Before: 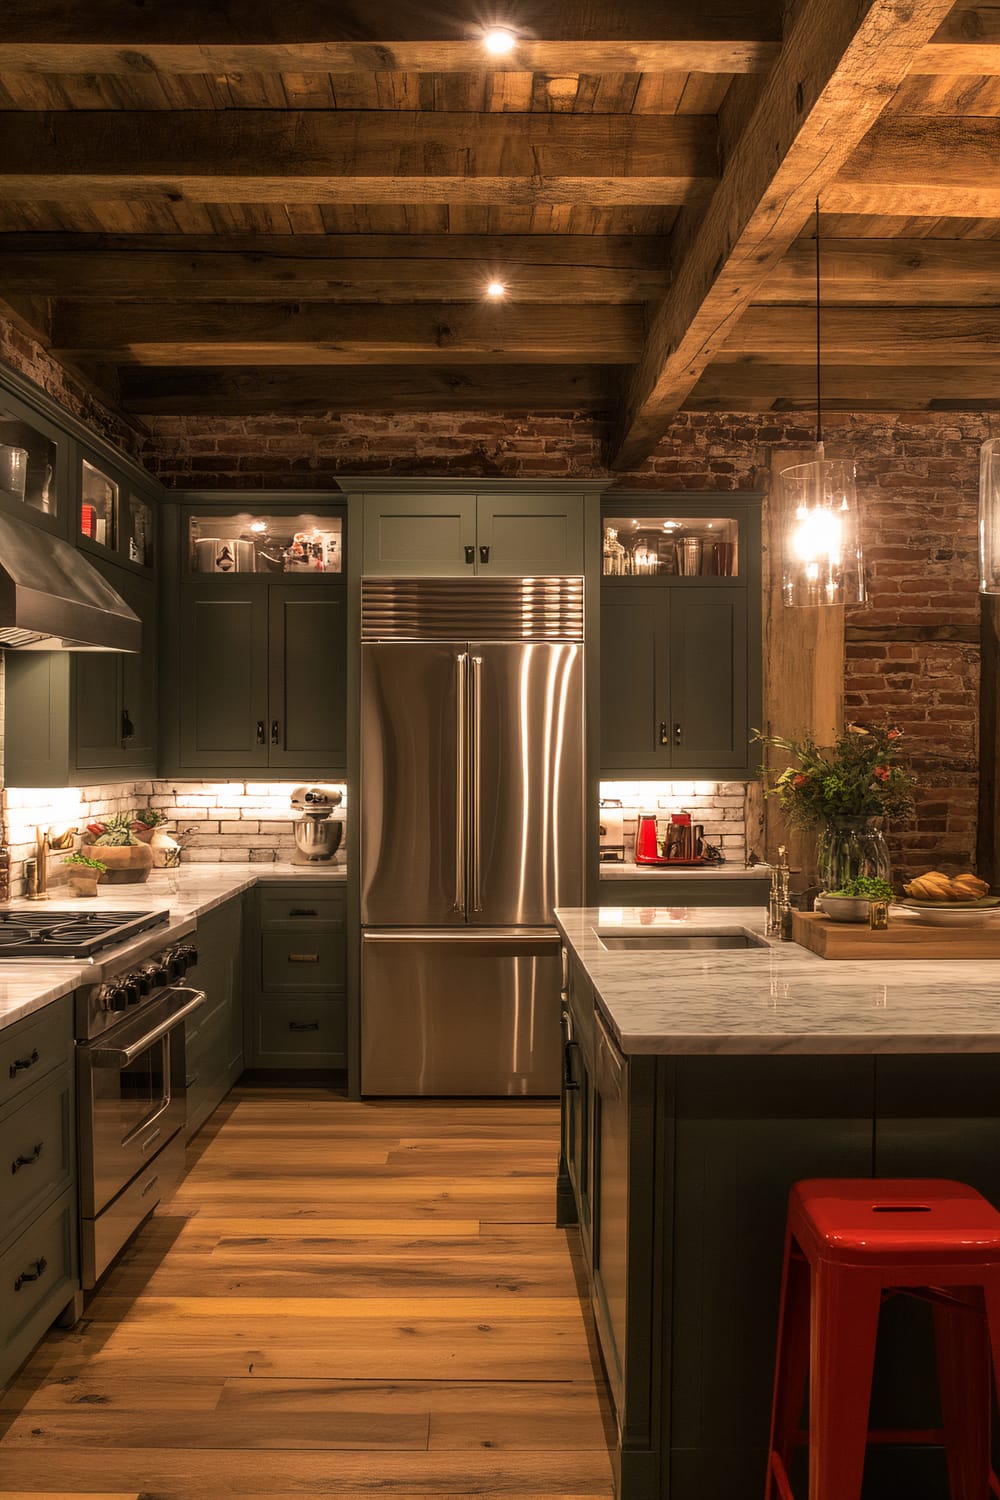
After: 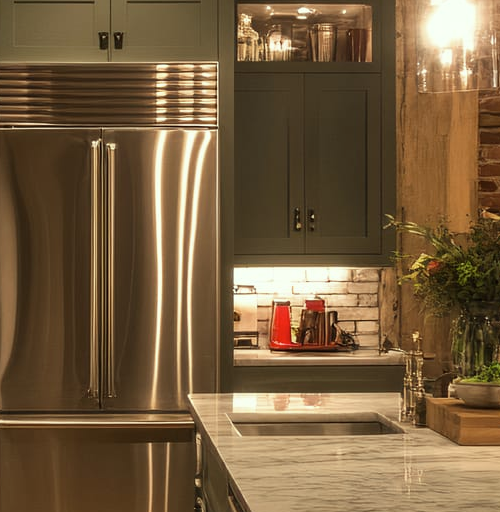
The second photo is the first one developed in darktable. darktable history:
crop: left 36.692%, top 34.283%, right 13.223%, bottom 30.906%
color correction: highlights a* -4.82, highlights b* 5.03, saturation 0.946
